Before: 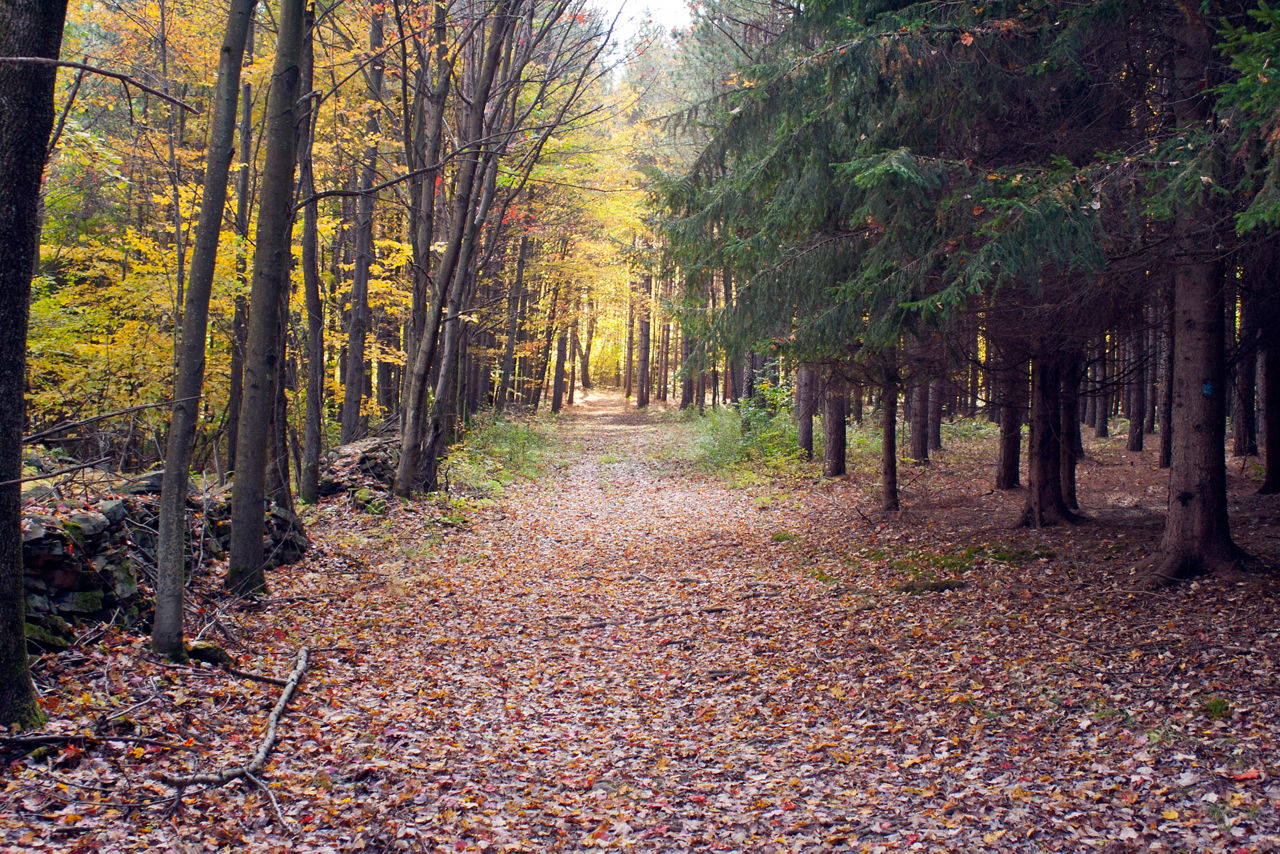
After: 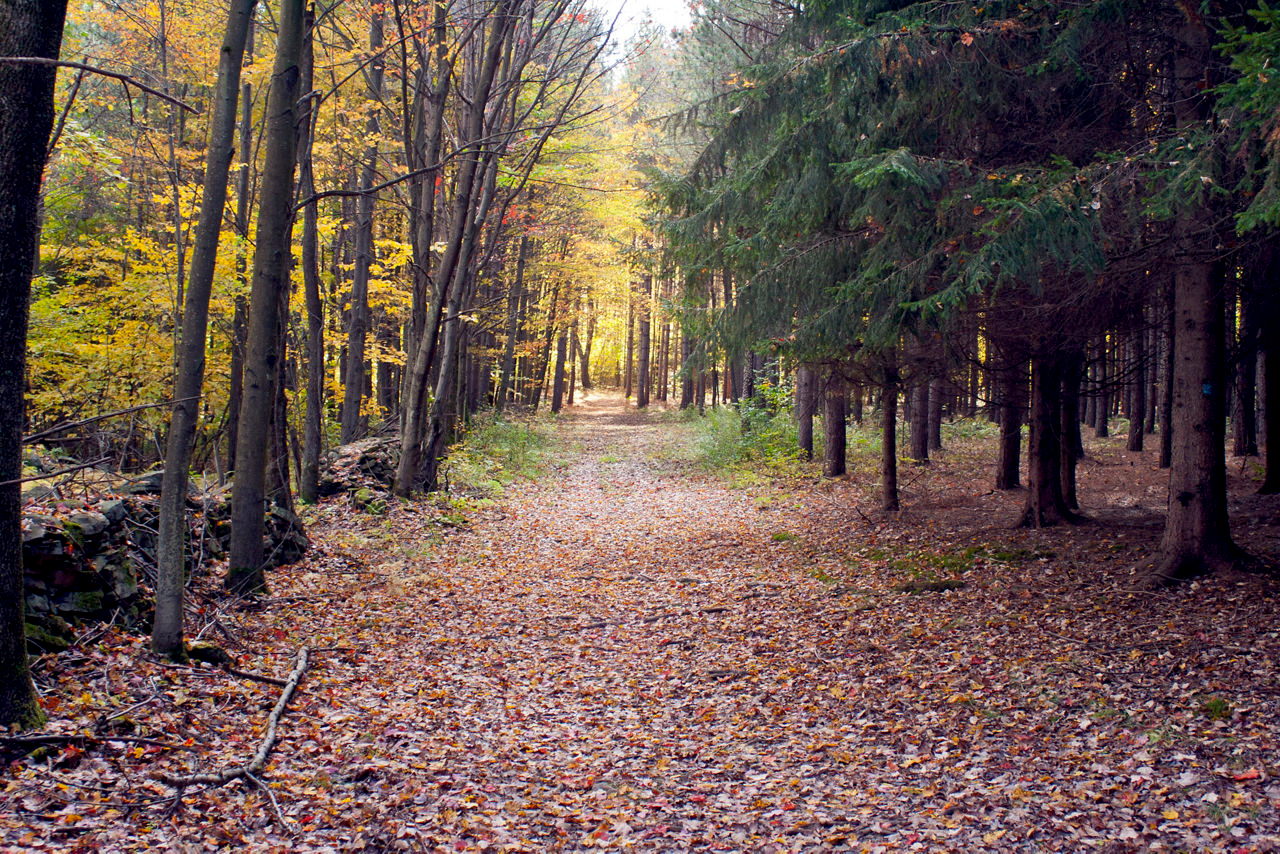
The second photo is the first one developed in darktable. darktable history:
exposure: black level correction 0.005, exposure 0.001 EV, compensate highlight preservation false
